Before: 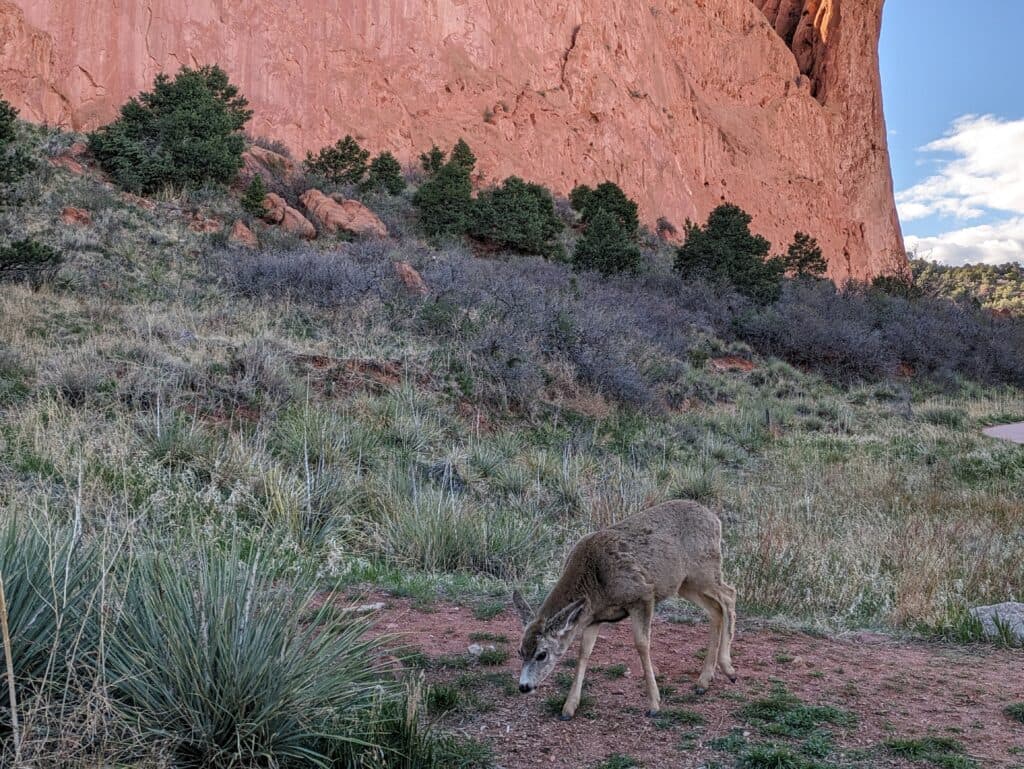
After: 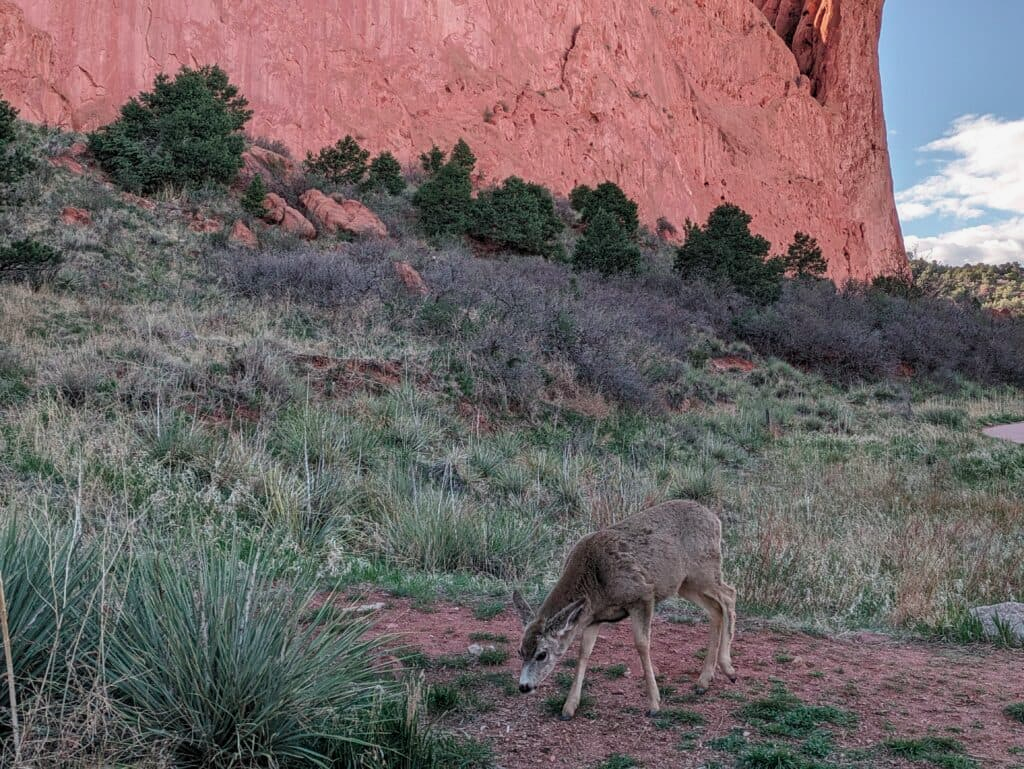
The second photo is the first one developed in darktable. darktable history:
color contrast: blue-yellow contrast 0.62
exposure: exposure -0.116 EV, compensate exposure bias true, compensate highlight preservation false
color balance rgb: perceptual saturation grading › global saturation 20%, global vibrance 20%
